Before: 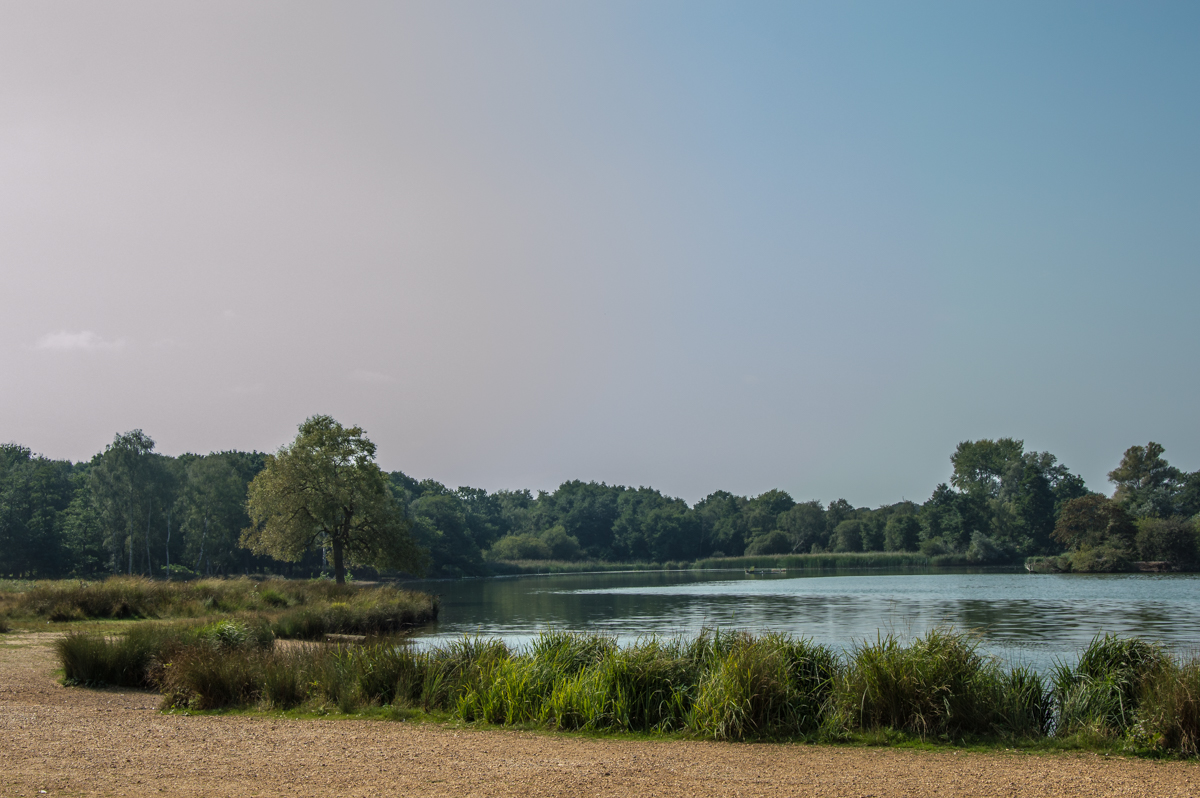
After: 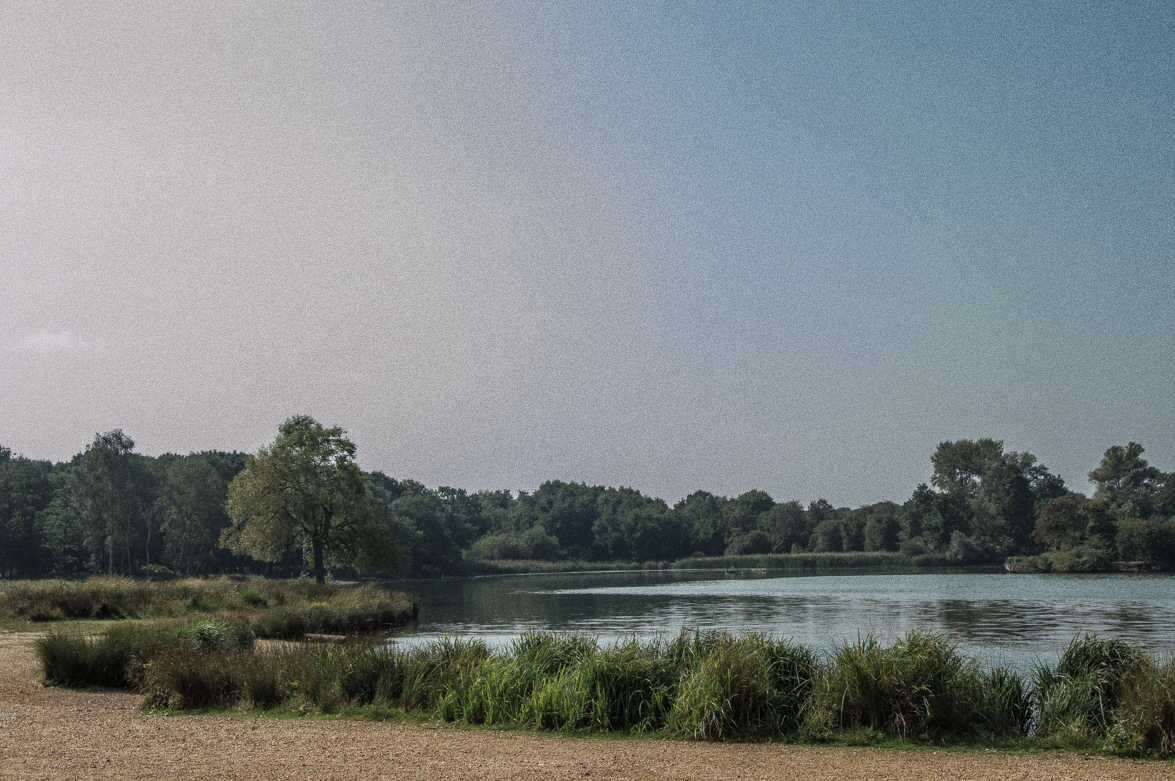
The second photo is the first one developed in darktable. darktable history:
color zones: curves: ch0 [(0, 0.5) (0.125, 0.4) (0.25, 0.5) (0.375, 0.4) (0.5, 0.4) (0.625, 0.35) (0.75, 0.35) (0.875, 0.5)]; ch1 [(0, 0.35) (0.125, 0.45) (0.25, 0.35) (0.375, 0.35) (0.5, 0.35) (0.625, 0.35) (0.75, 0.45) (0.875, 0.35)]; ch2 [(0, 0.6) (0.125, 0.5) (0.25, 0.5) (0.375, 0.6) (0.5, 0.6) (0.625, 0.5) (0.75, 0.5) (0.875, 0.5)]
crop: left 1.743%, right 0.268%, bottom 2.011%
grain: coarseness 9.61 ISO, strength 35.62%
